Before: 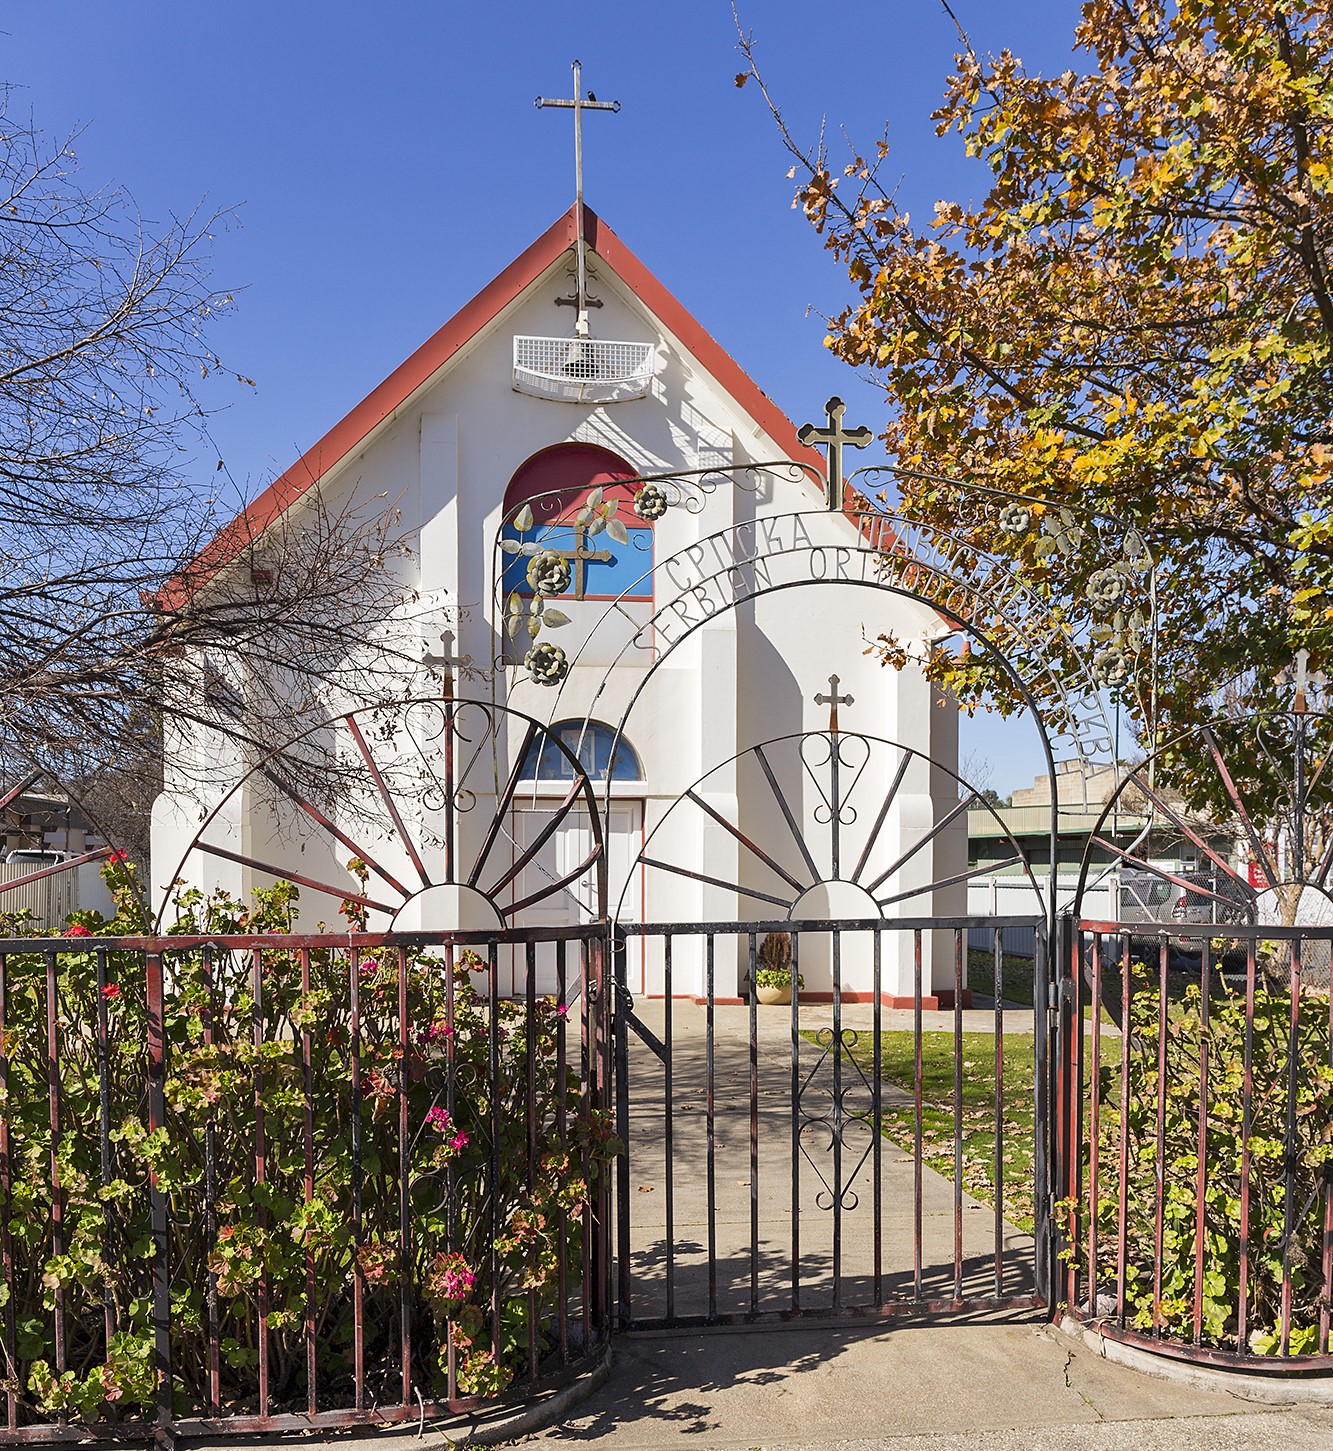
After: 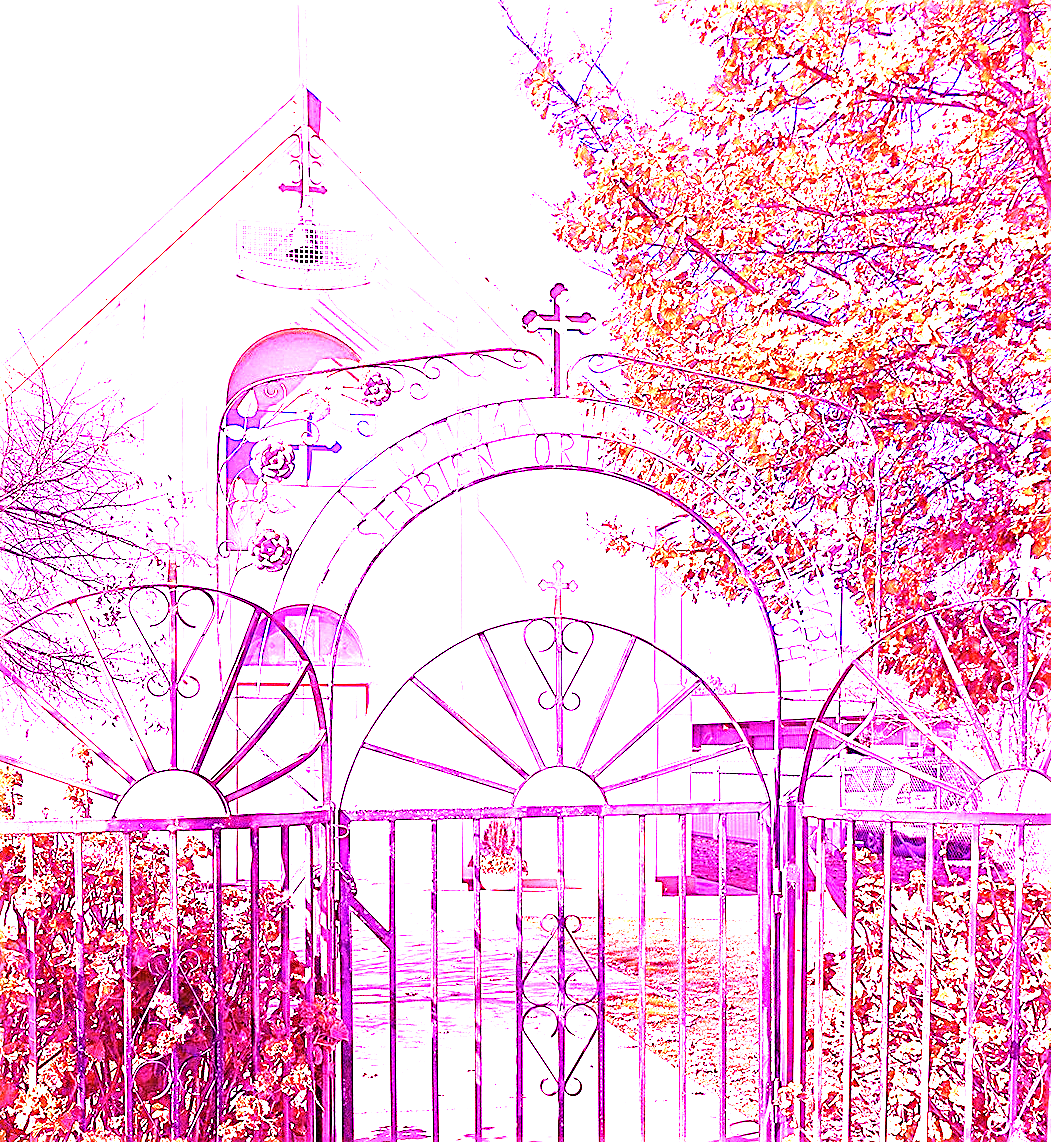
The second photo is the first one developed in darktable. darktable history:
velvia: strength 21.76%
crop and rotate: left 20.74%, top 7.912%, right 0.375%, bottom 13.378%
white balance: red 8, blue 8
sharpen: on, module defaults
graduated density: rotation -180°, offset 27.42
